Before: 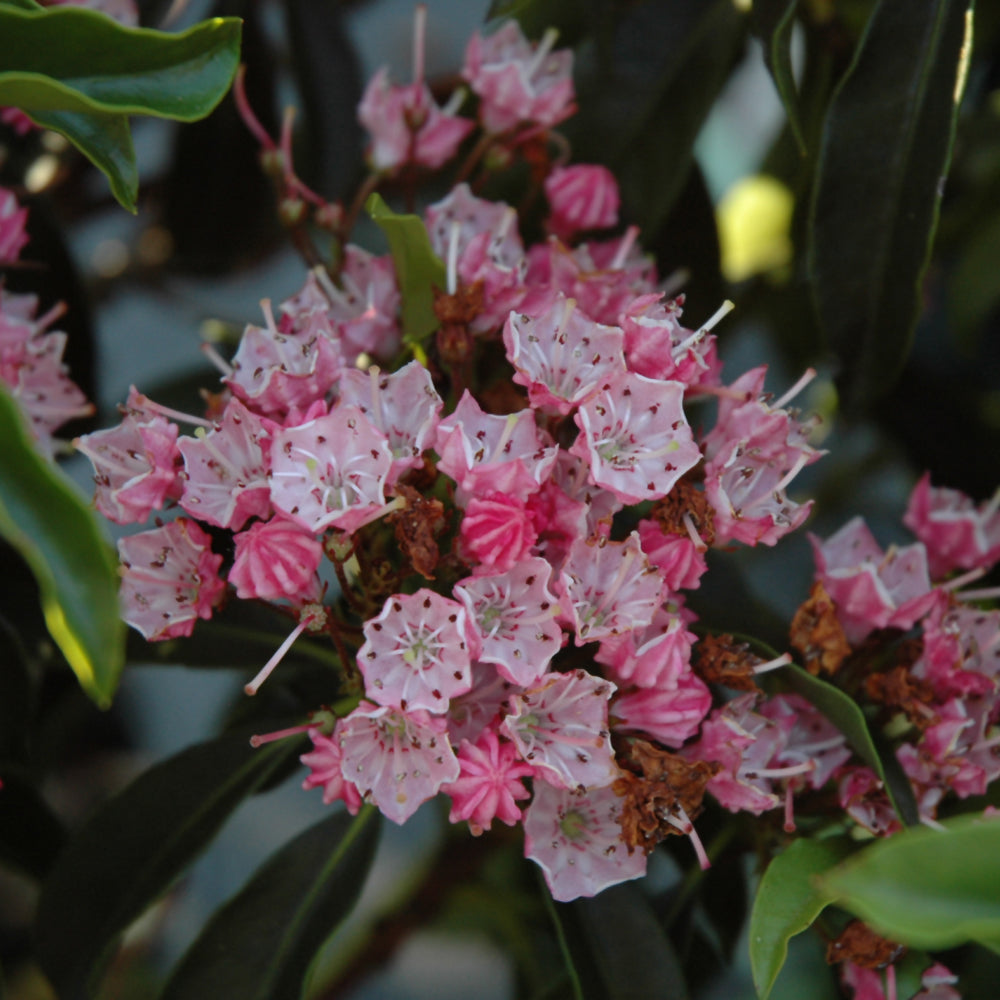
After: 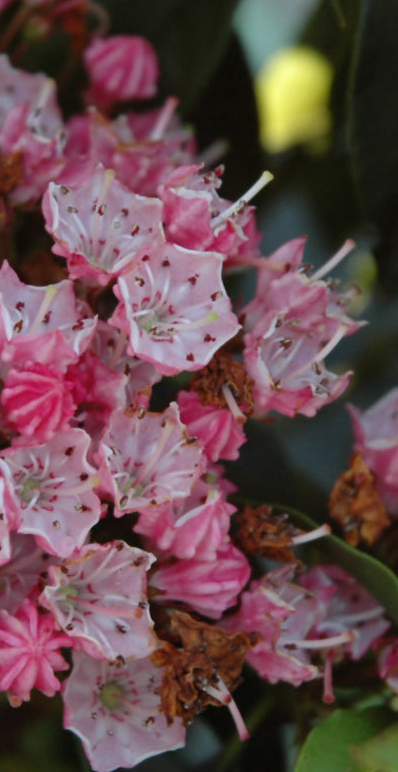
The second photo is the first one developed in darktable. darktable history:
crop: left 46.175%, top 12.928%, right 14.002%, bottom 9.819%
